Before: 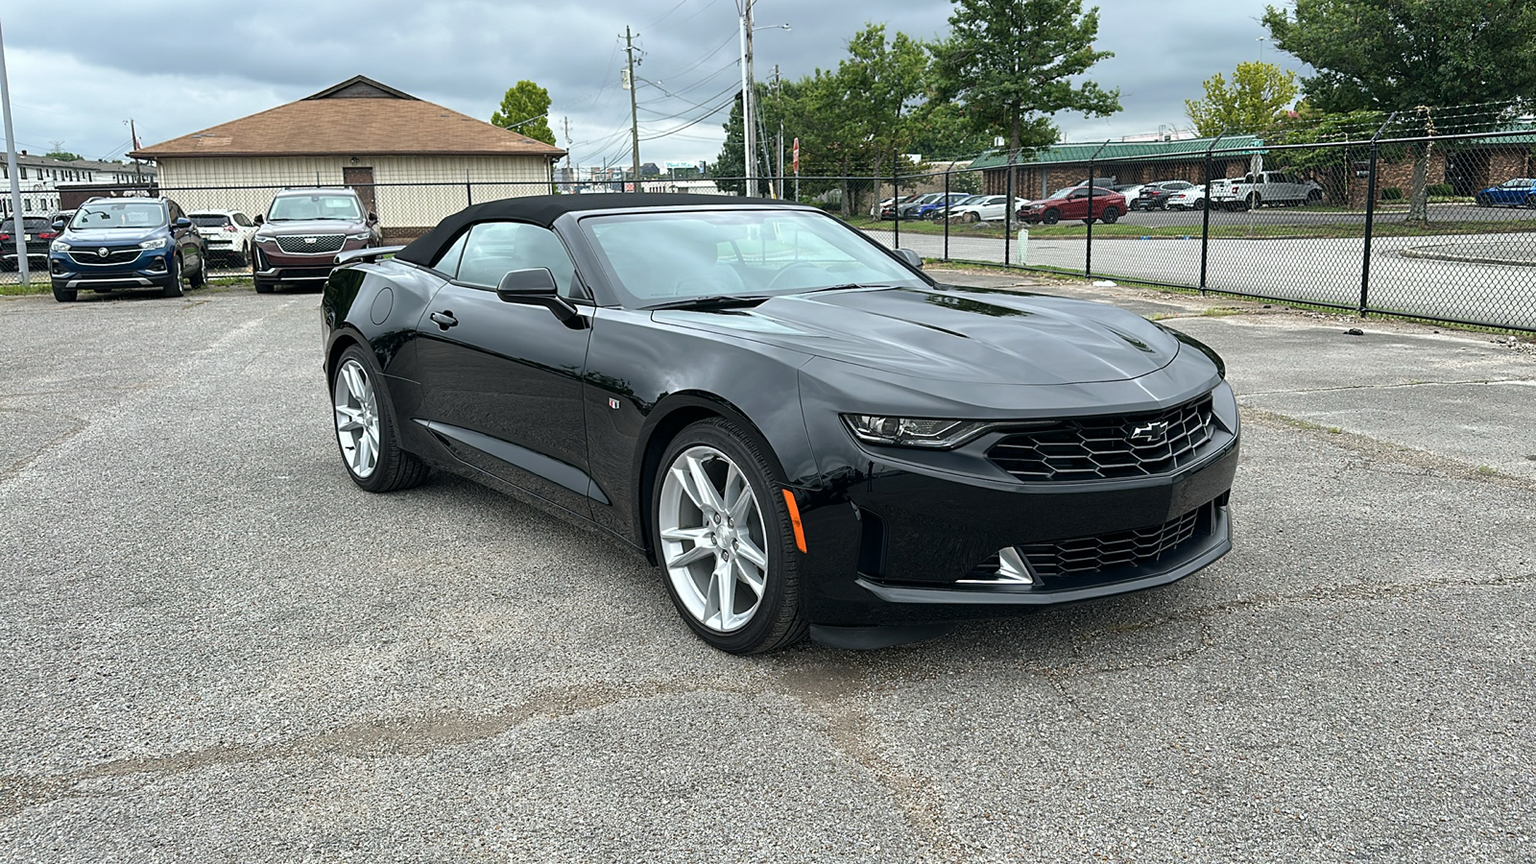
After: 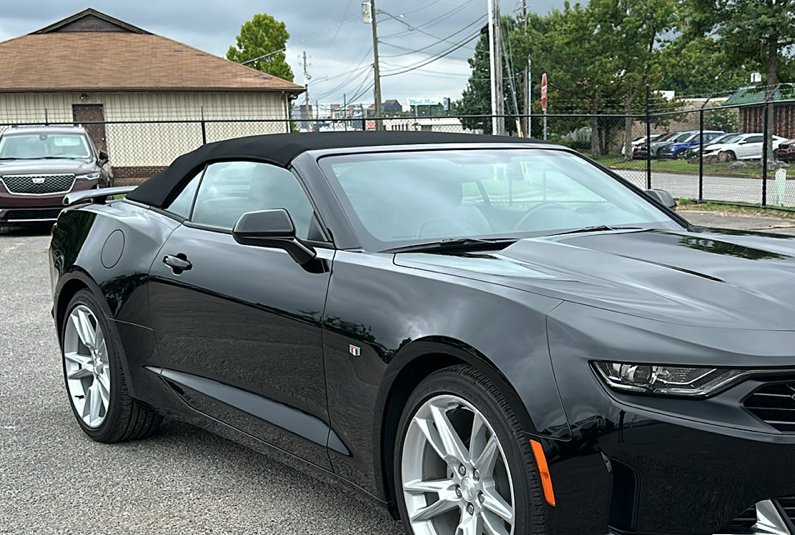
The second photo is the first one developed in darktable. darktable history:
crop: left 17.814%, top 7.818%, right 32.495%, bottom 32.689%
